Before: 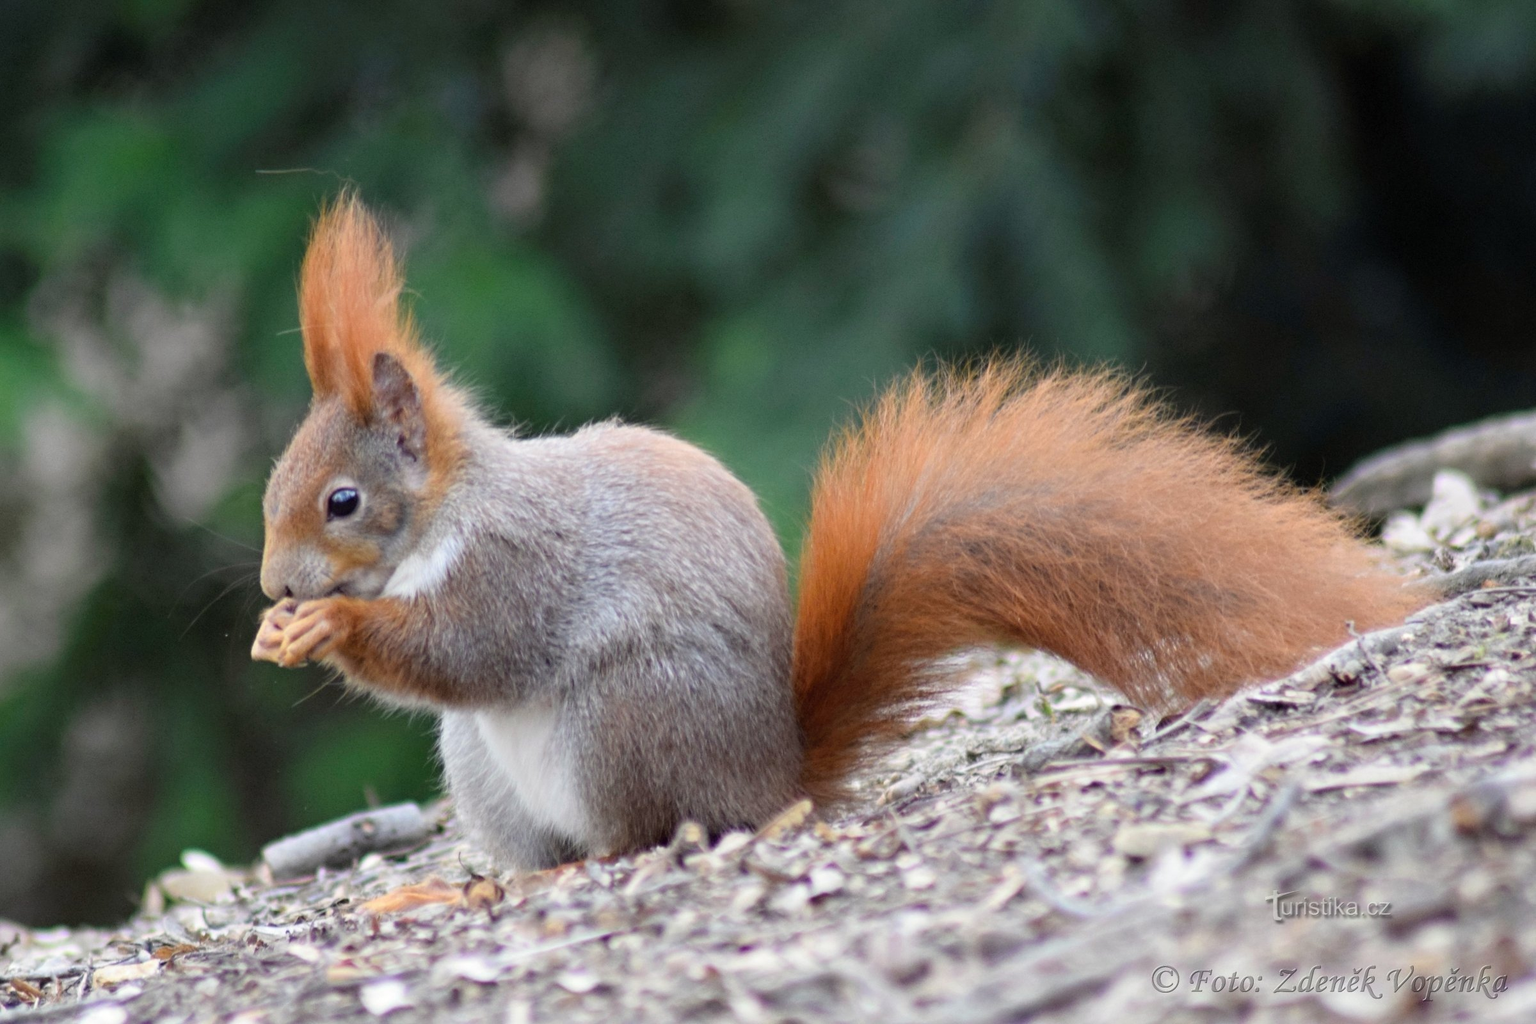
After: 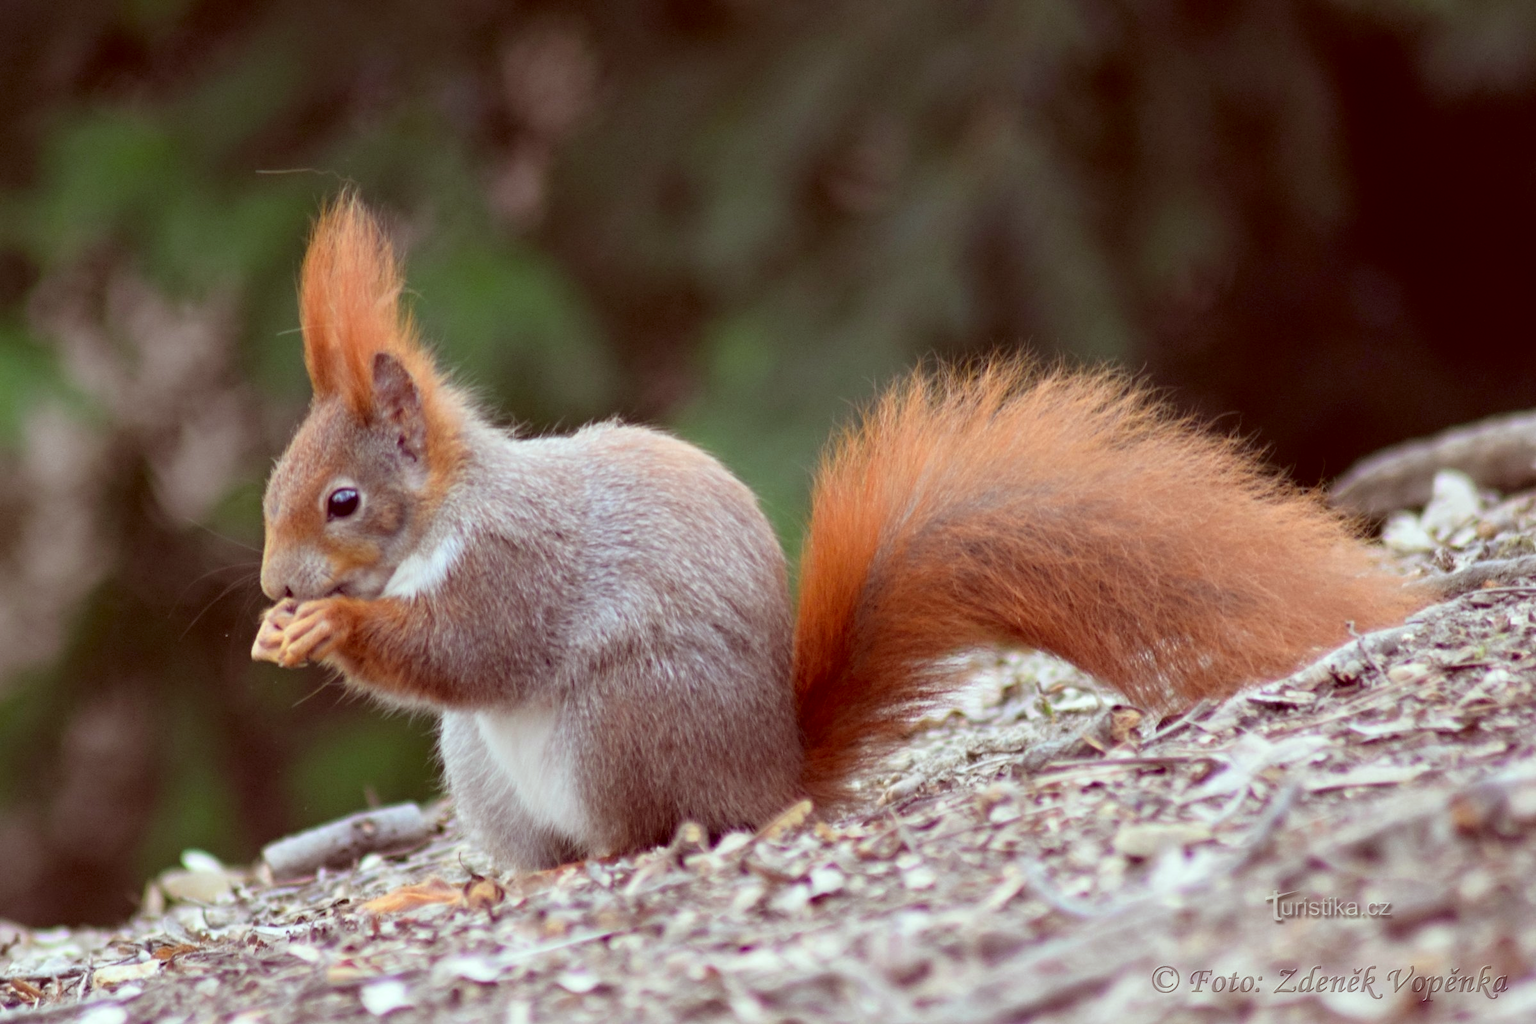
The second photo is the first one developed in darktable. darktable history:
color correction: highlights a* -6.97, highlights b* -0.193, shadows a* 20.56, shadows b* 11.21
base curve: curves: ch0 [(0, 0) (0.303, 0.277) (1, 1)], preserve colors none
